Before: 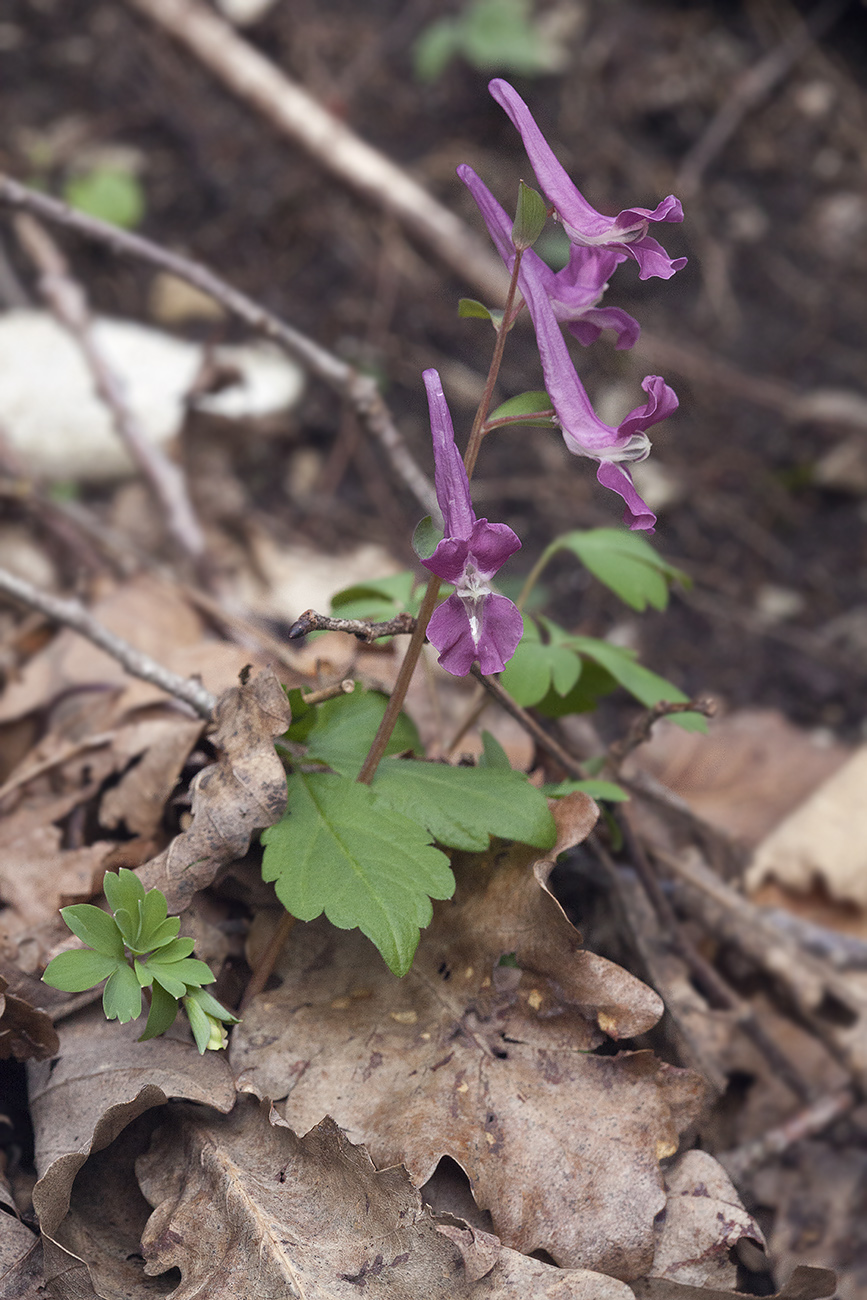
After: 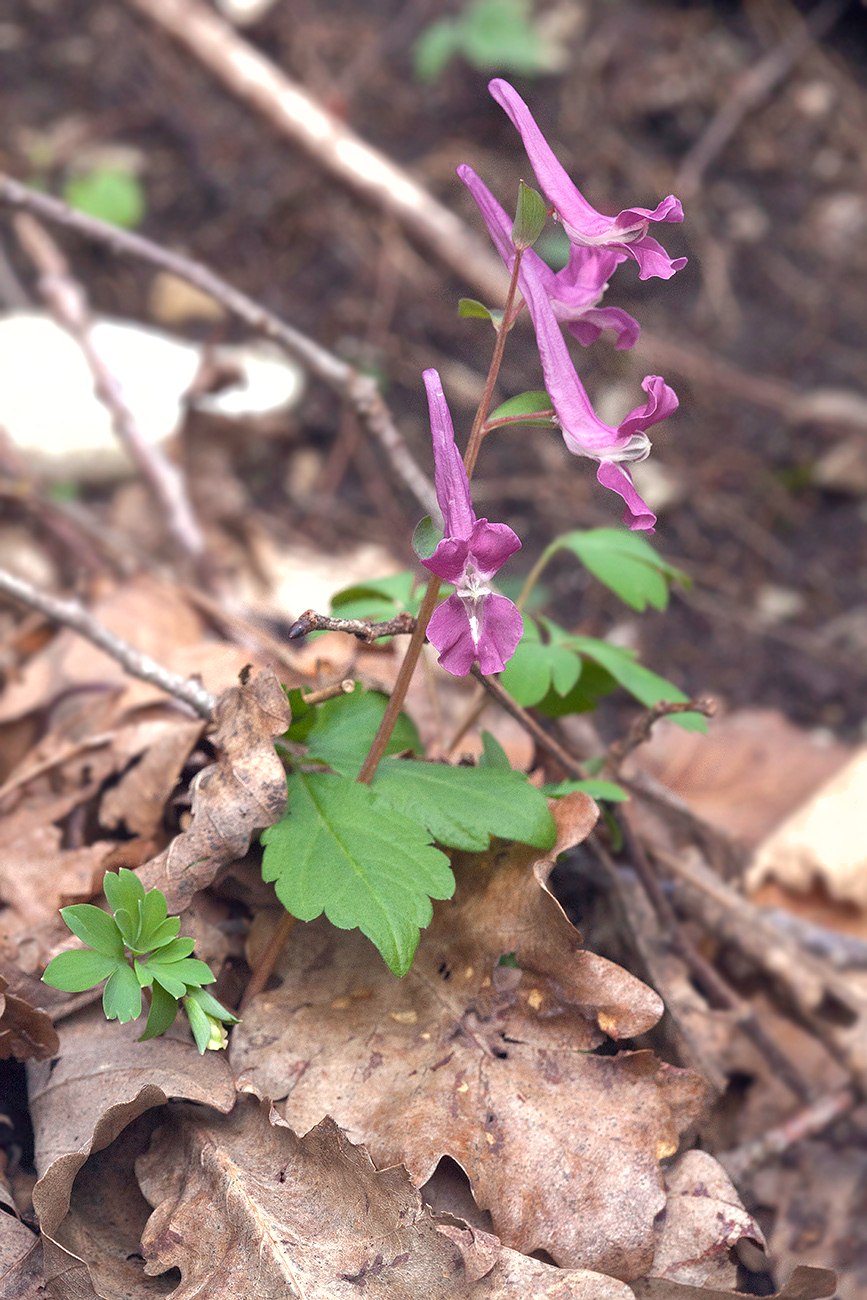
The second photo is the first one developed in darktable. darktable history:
shadows and highlights: on, module defaults
exposure: black level correction 0, exposure 0.68 EV, compensate exposure bias true, compensate highlight preservation false
